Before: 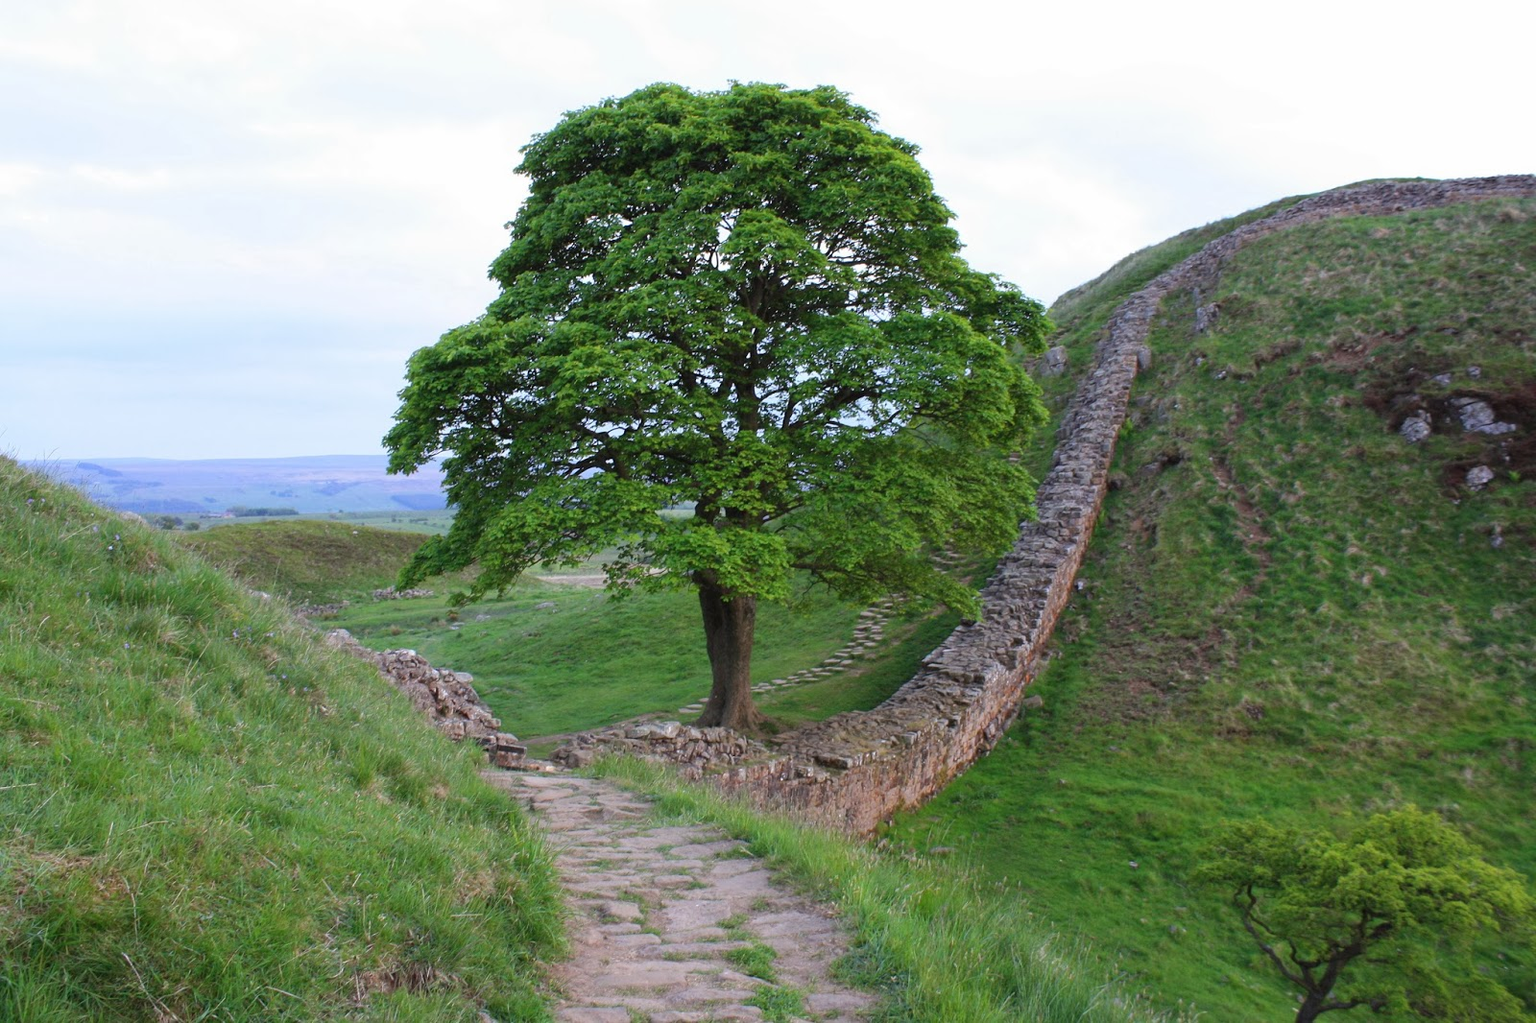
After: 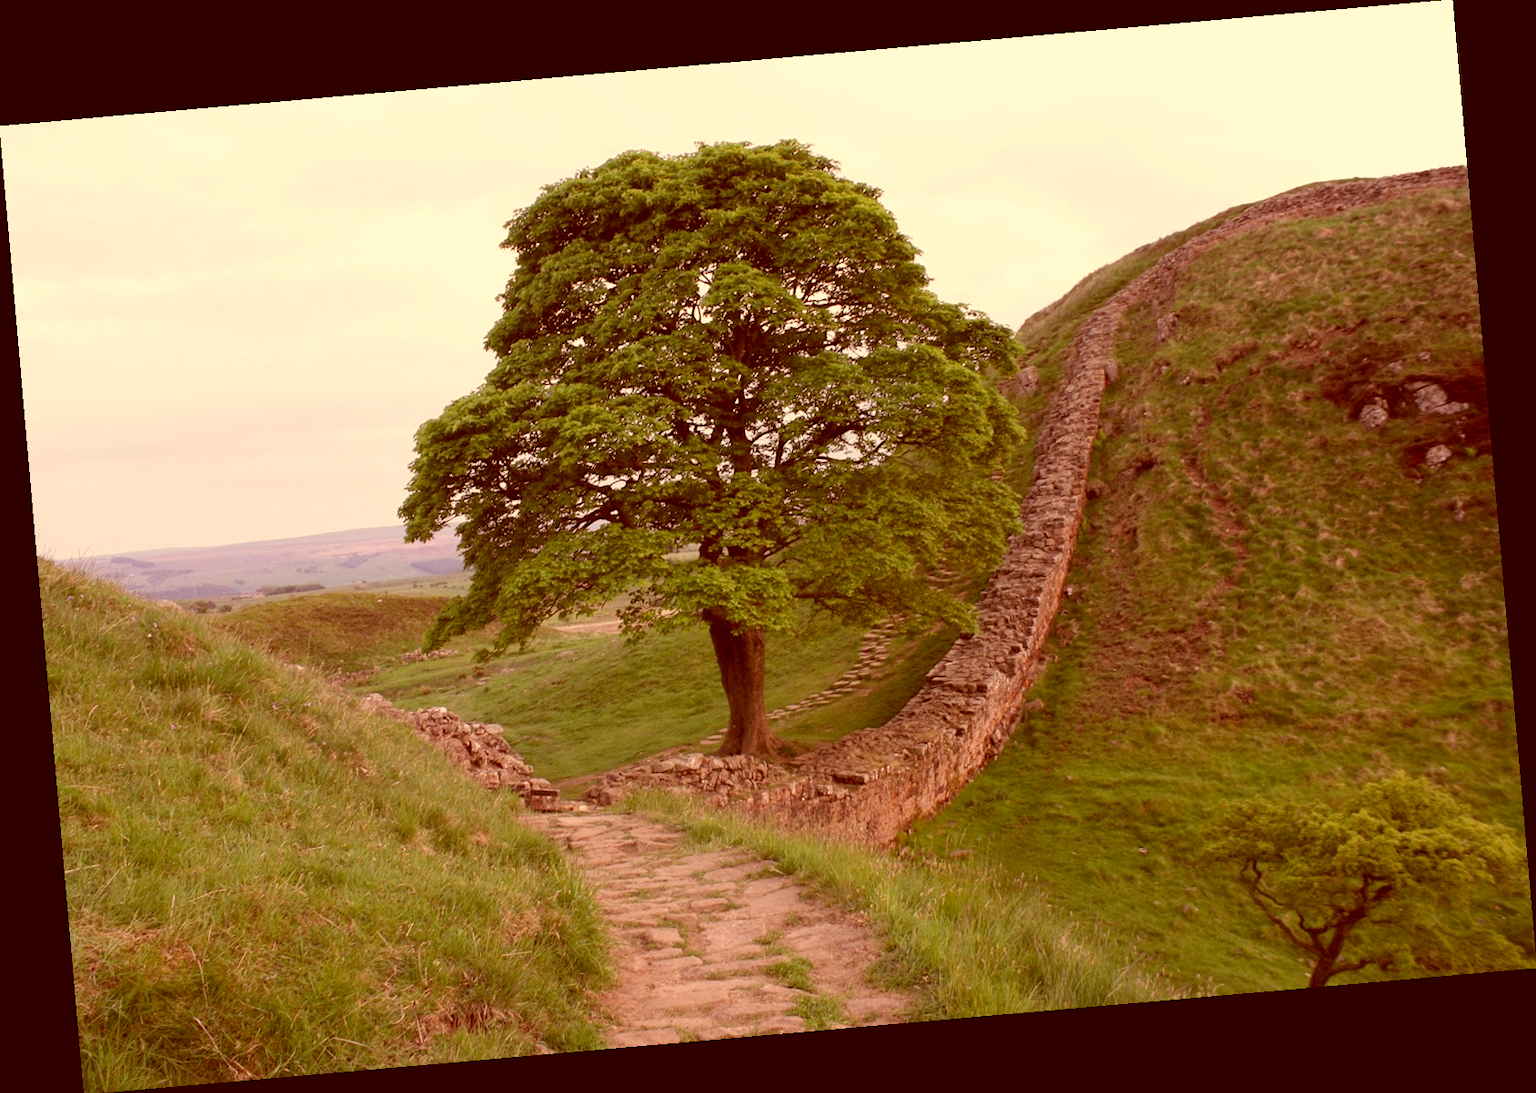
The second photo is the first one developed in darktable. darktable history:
color correction: highlights a* 9.03, highlights b* 8.71, shadows a* 40, shadows b* 40, saturation 0.8
rotate and perspective: rotation -4.98°, automatic cropping off
white balance: red 1.123, blue 0.83
